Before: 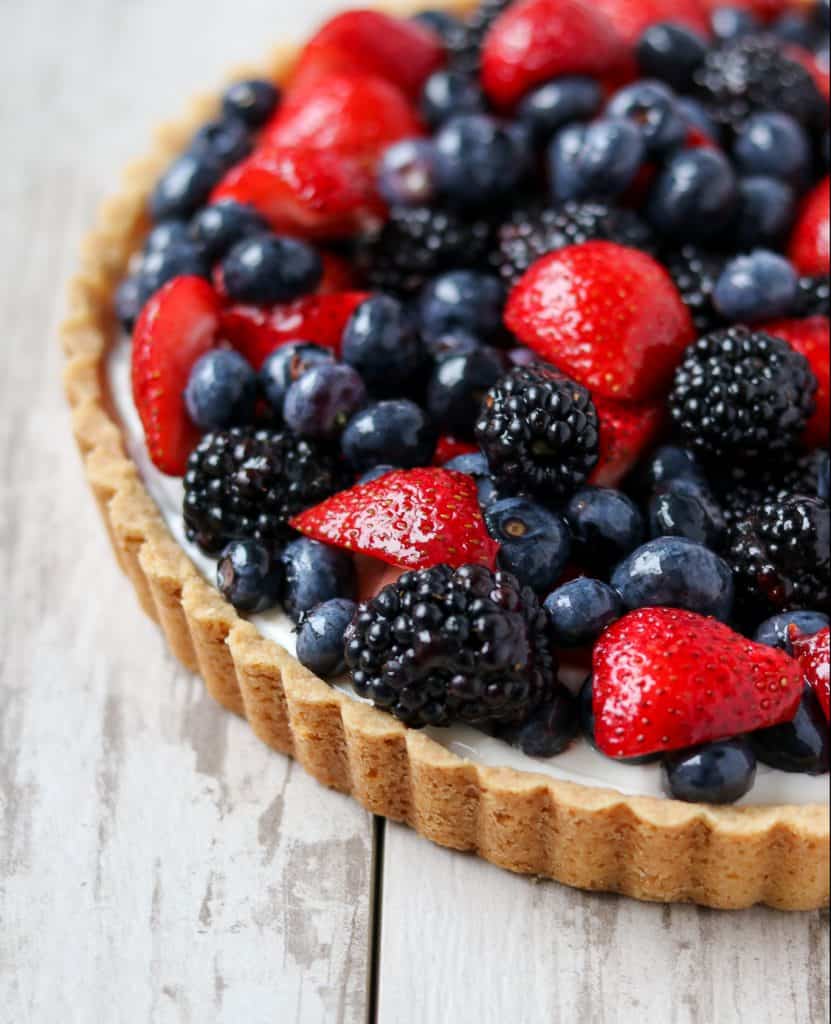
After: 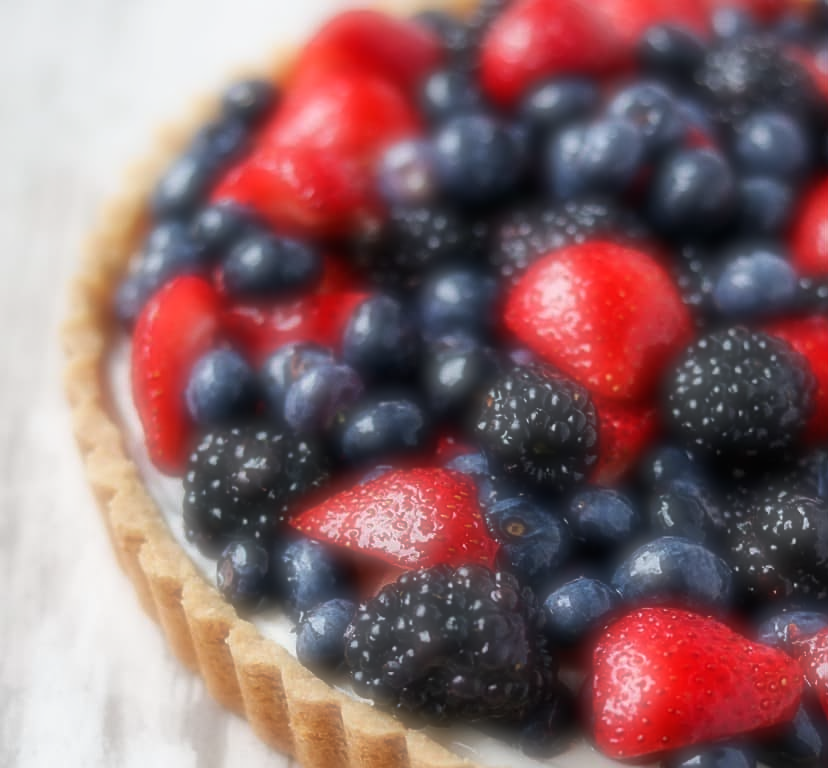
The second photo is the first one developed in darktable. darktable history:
sharpen: on, module defaults
tone equalizer: -7 EV 0.18 EV, -6 EV 0.12 EV, -5 EV 0.08 EV, -4 EV 0.04 EV, -2 EV -0.02 EV, -1 EV -0.04 EV, +0 EV -0.06 EV, luminance estimator HSV value / RGB max
crop: bottom 24.967%
soften: on, module defaults
